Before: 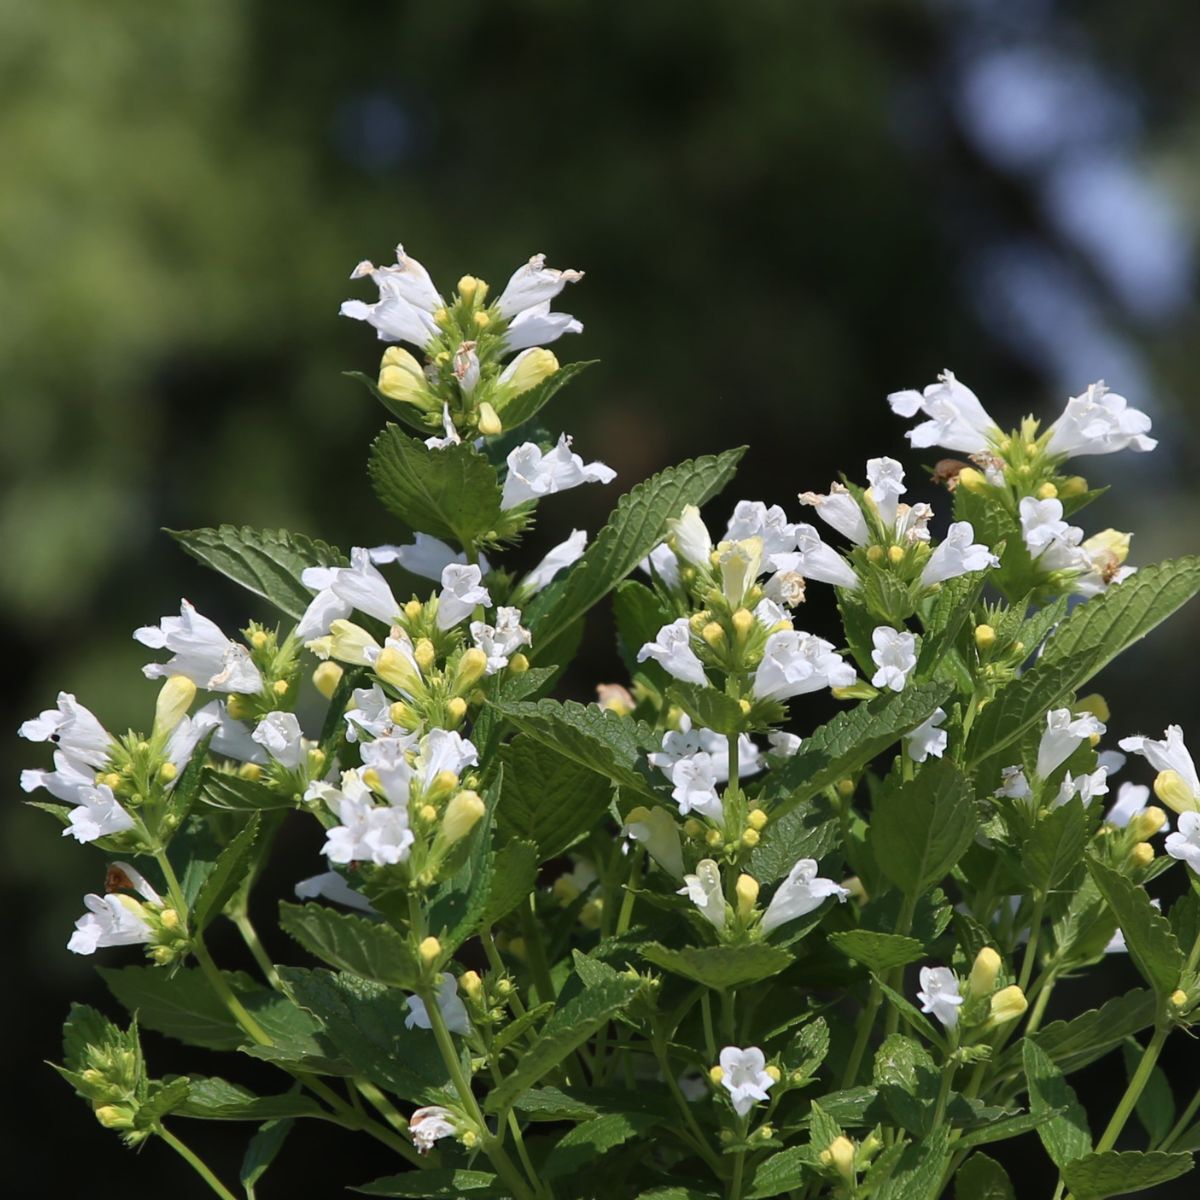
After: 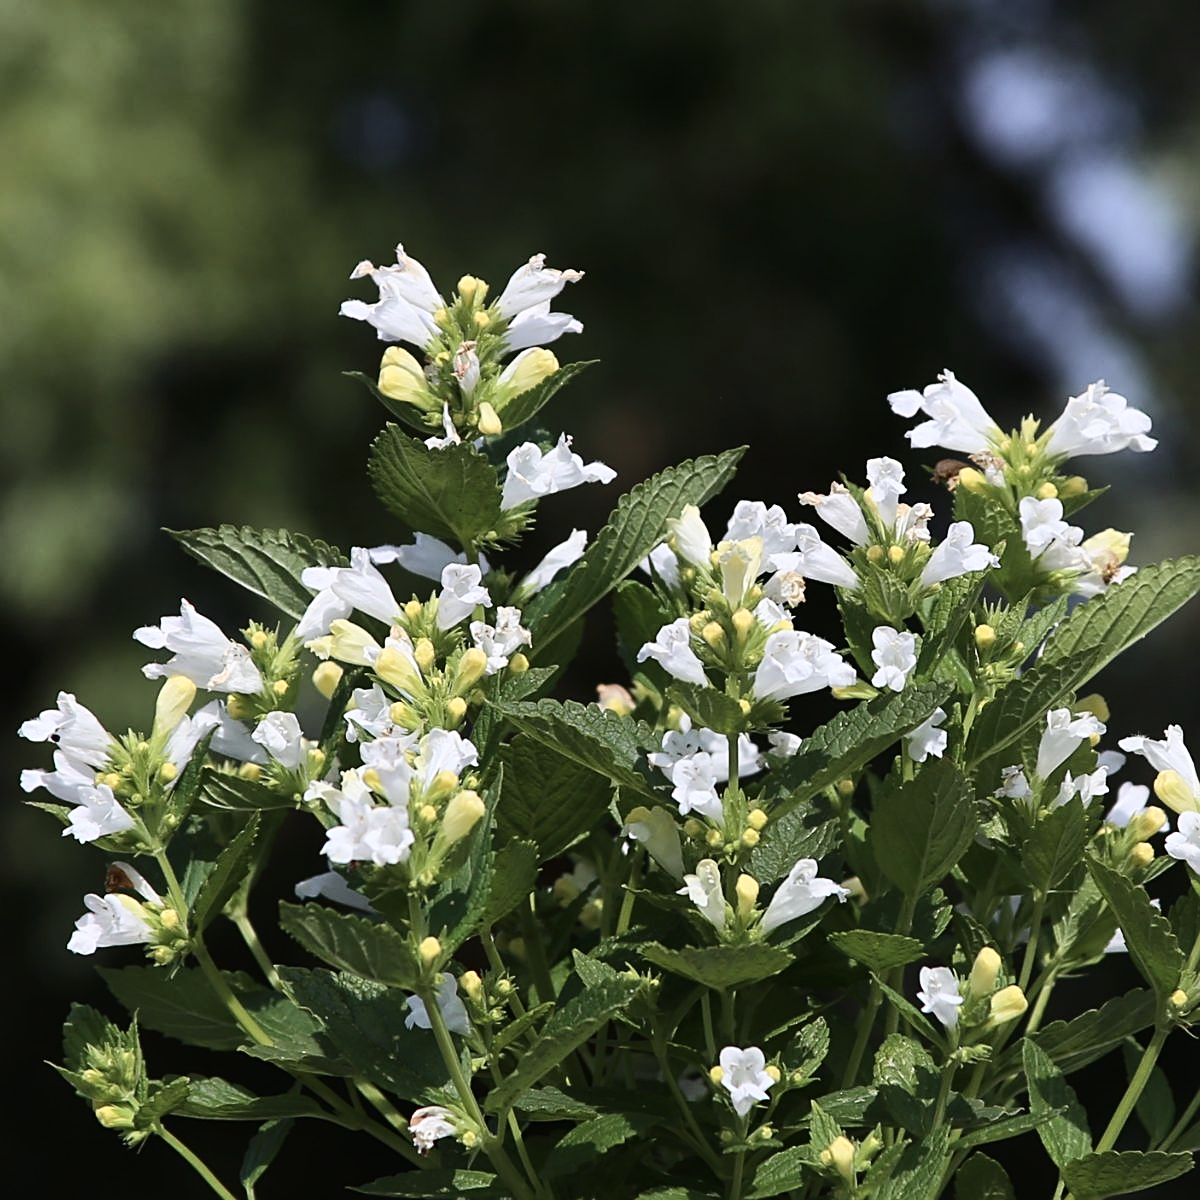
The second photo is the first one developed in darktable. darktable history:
contrast brightness saturation: contrast 0.113, saturation -0.175
tone curve: curves: ch0 [(0, 0.01) (0.037, 0.032) (0.131, 0.108) (0.275, 0.258) (0.483, 0.512) (0.61, 0.661) (0.696, 0.742) (0.792, 0.834) (0.911, 0.936) (0.997, 0.995)]; ch1 [(0, 0) (0.308, 0.29) (0.425, 0.411) (0.503, 0.502) (0.529, 0.543) (0.683, 0.706) (0.746, 0.77) (1, 1)]; ch2 [(0, 0) (0.225, 0.214) (0.334, 0.339) (0.401, 0.415) (0.485, 0.487) (0.502, 0.502) (0.525, 0.523) (0.545, 0.552) (0.587, 0.61) (0.636, 0.654) (0.711, 0.729) (0.845, 0.855) (0.998, 0.977)], color space Lab, linked channels, preserve colors none
sharpen: on, module defaults
